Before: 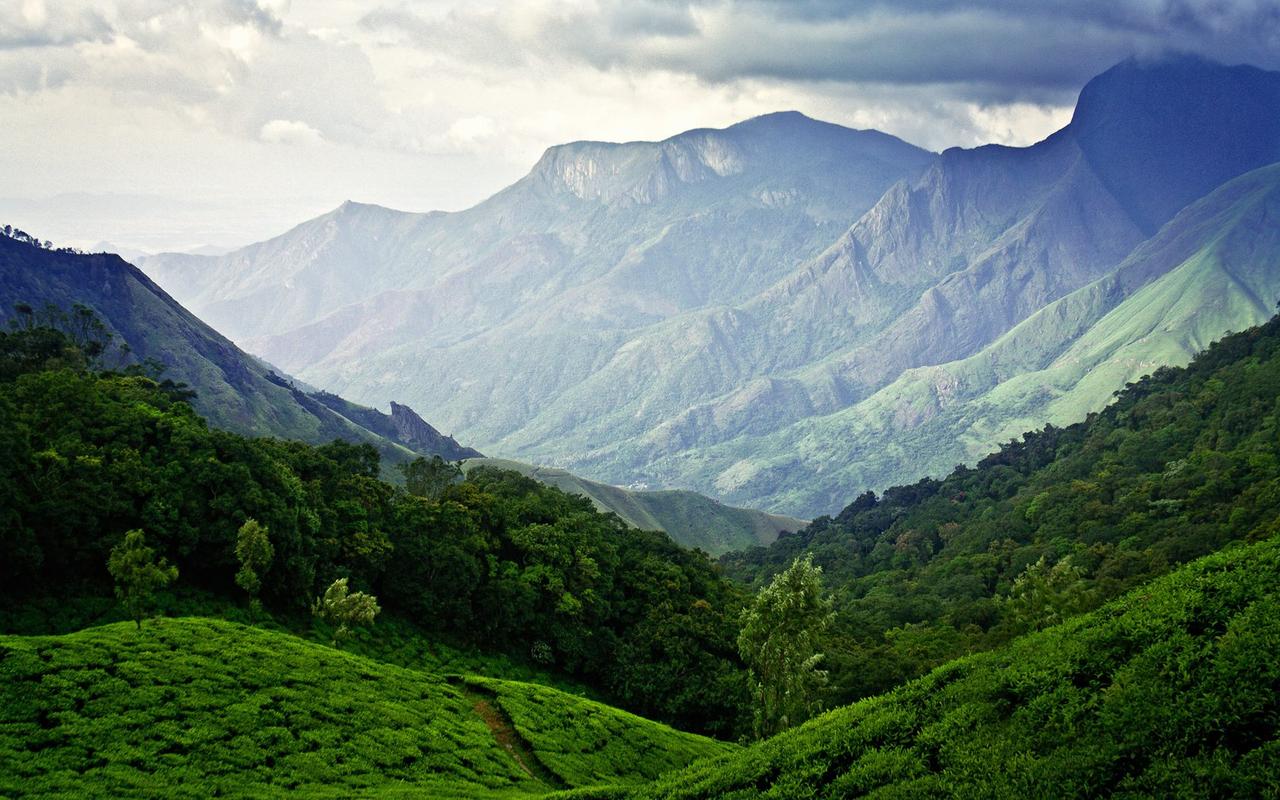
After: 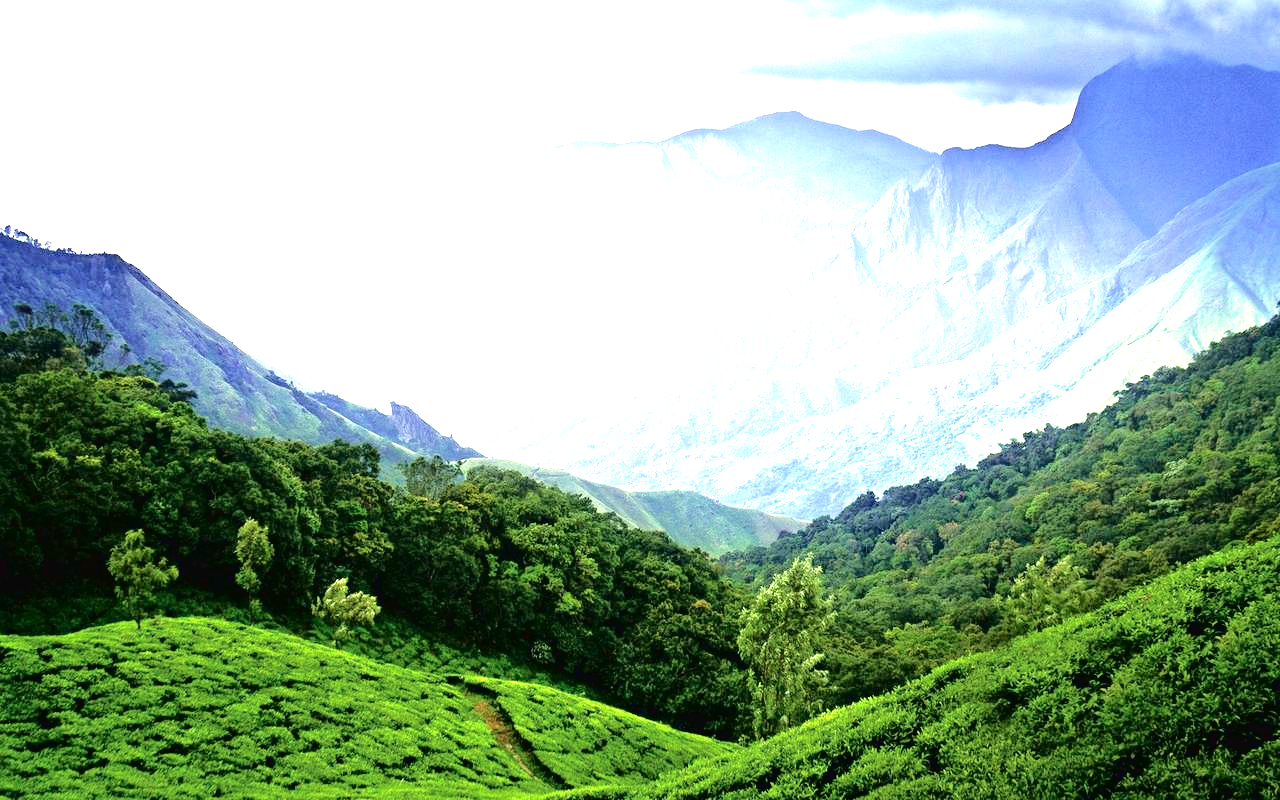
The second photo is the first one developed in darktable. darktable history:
velvia: on, module defaults
exposure: black level correction 0, exposure 1.74 EV, compensate highlight preservation false
tone curve: curves: ch0 [(0, 0) (0.003, 0.026) (0.011, 0.025) (0.025, 0.022) (0.044, 0.022) (0.069, 0.028) (0.1, 0.041) (0.136, 0.062) (0.177, 0.103) (0.224, 0.167) (0.277, 0.242) (0.335, 0.343) (0.399, 0.452) (0.468, 0.539) (0.543, 0.614) (0.623, 0.683) (0.709, 0.749) (0.801, 0.827) (0.898, 0.918) (1, 1)], color space Lab, independent channels, preserve colors none
